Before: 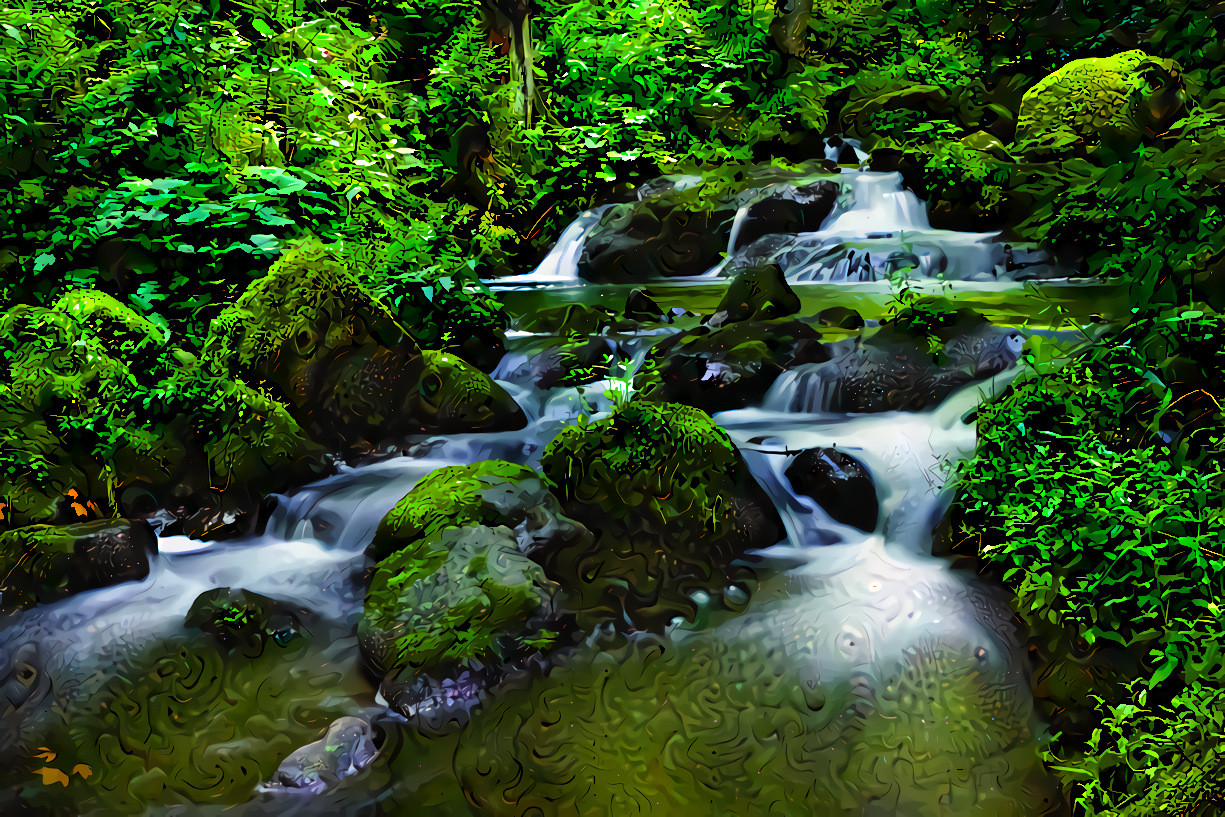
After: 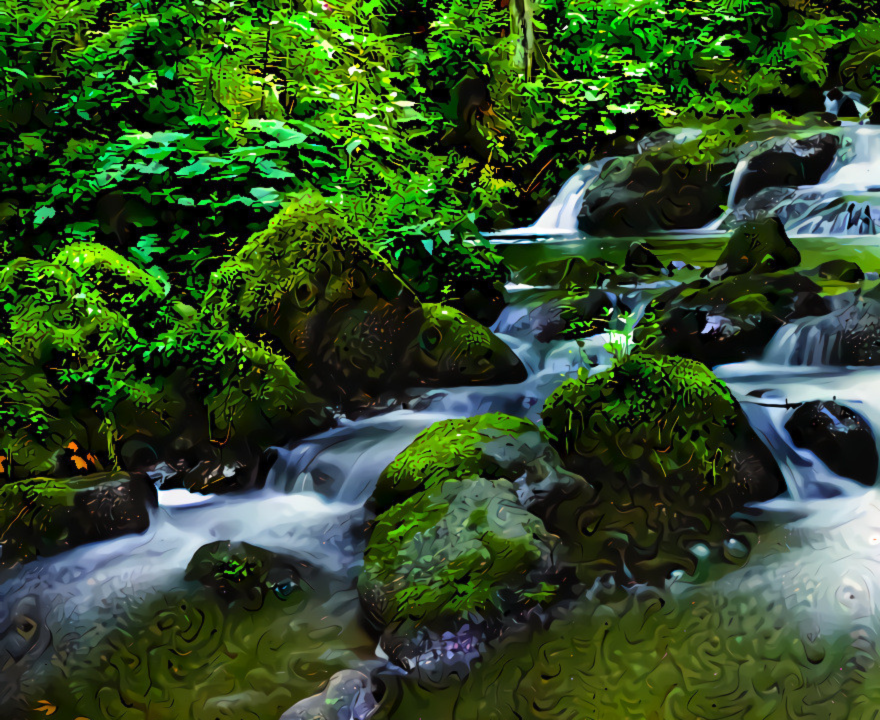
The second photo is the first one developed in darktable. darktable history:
crop: top 5.803%, right 27.864%, bottom 5.804%
lowpass: radius 0.5, unbound 0
